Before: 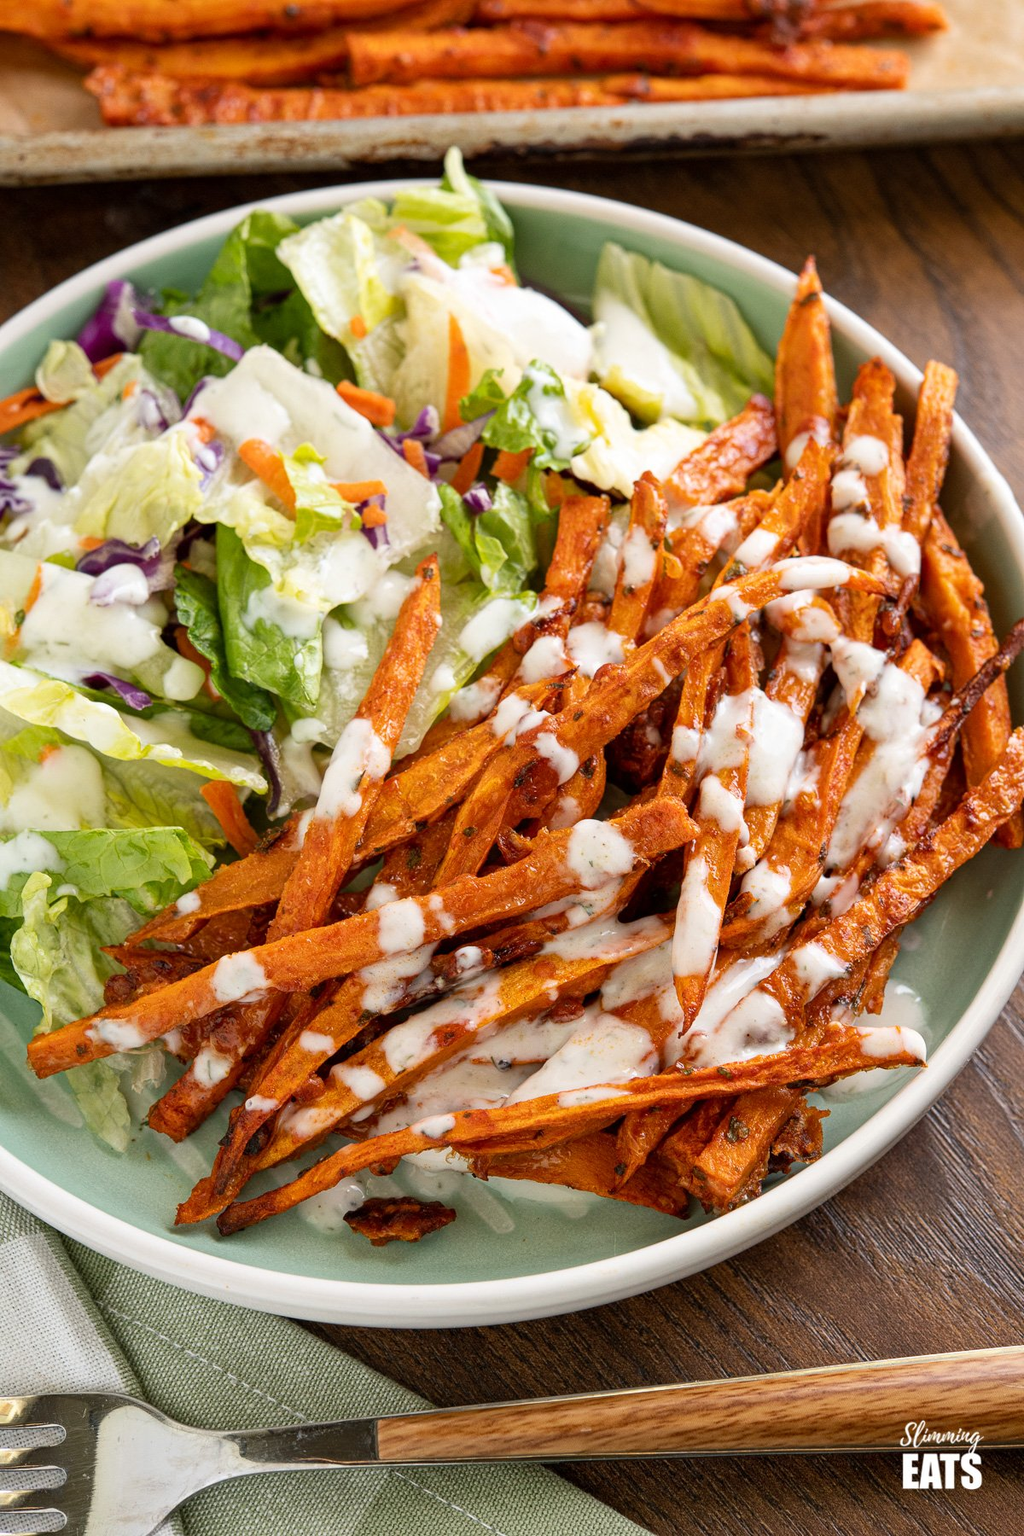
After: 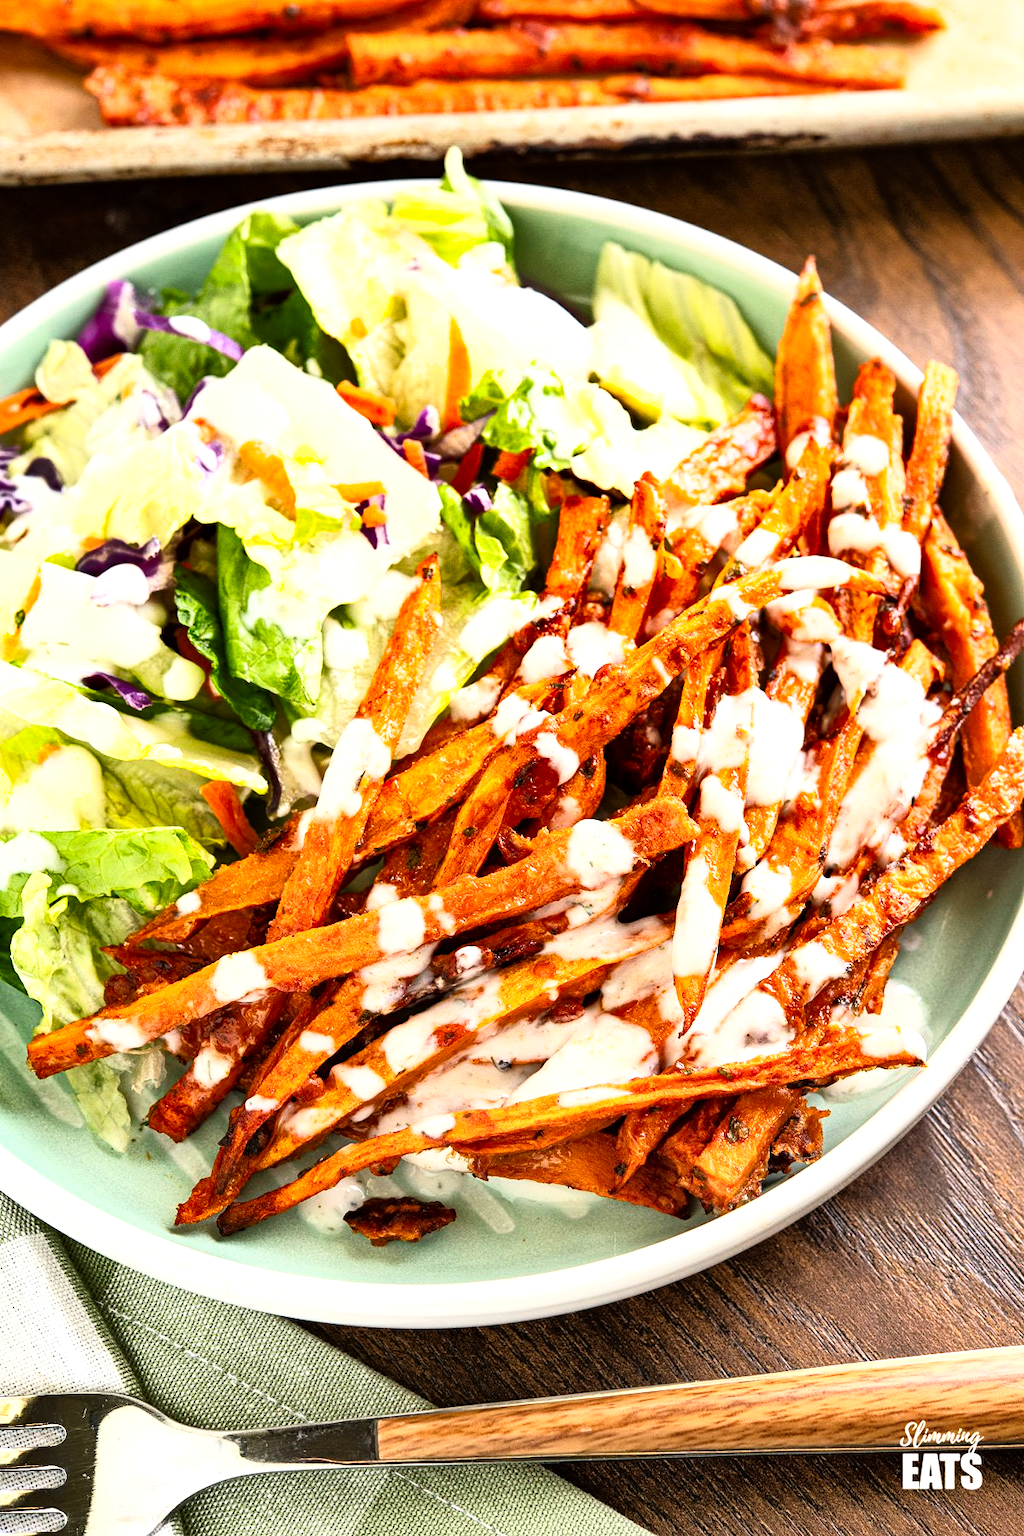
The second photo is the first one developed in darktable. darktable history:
shadows and highlights: radius 173.79, shadows 26.57, white point adjustment 3.29, highlights -68.18, soften with gaussian
base curve: curves: ch0 [(0, 0) (0.012, 0.01) (0.073, 0.168) (0.31, 0.711) (0.645, 0.957) (1, 1)]
